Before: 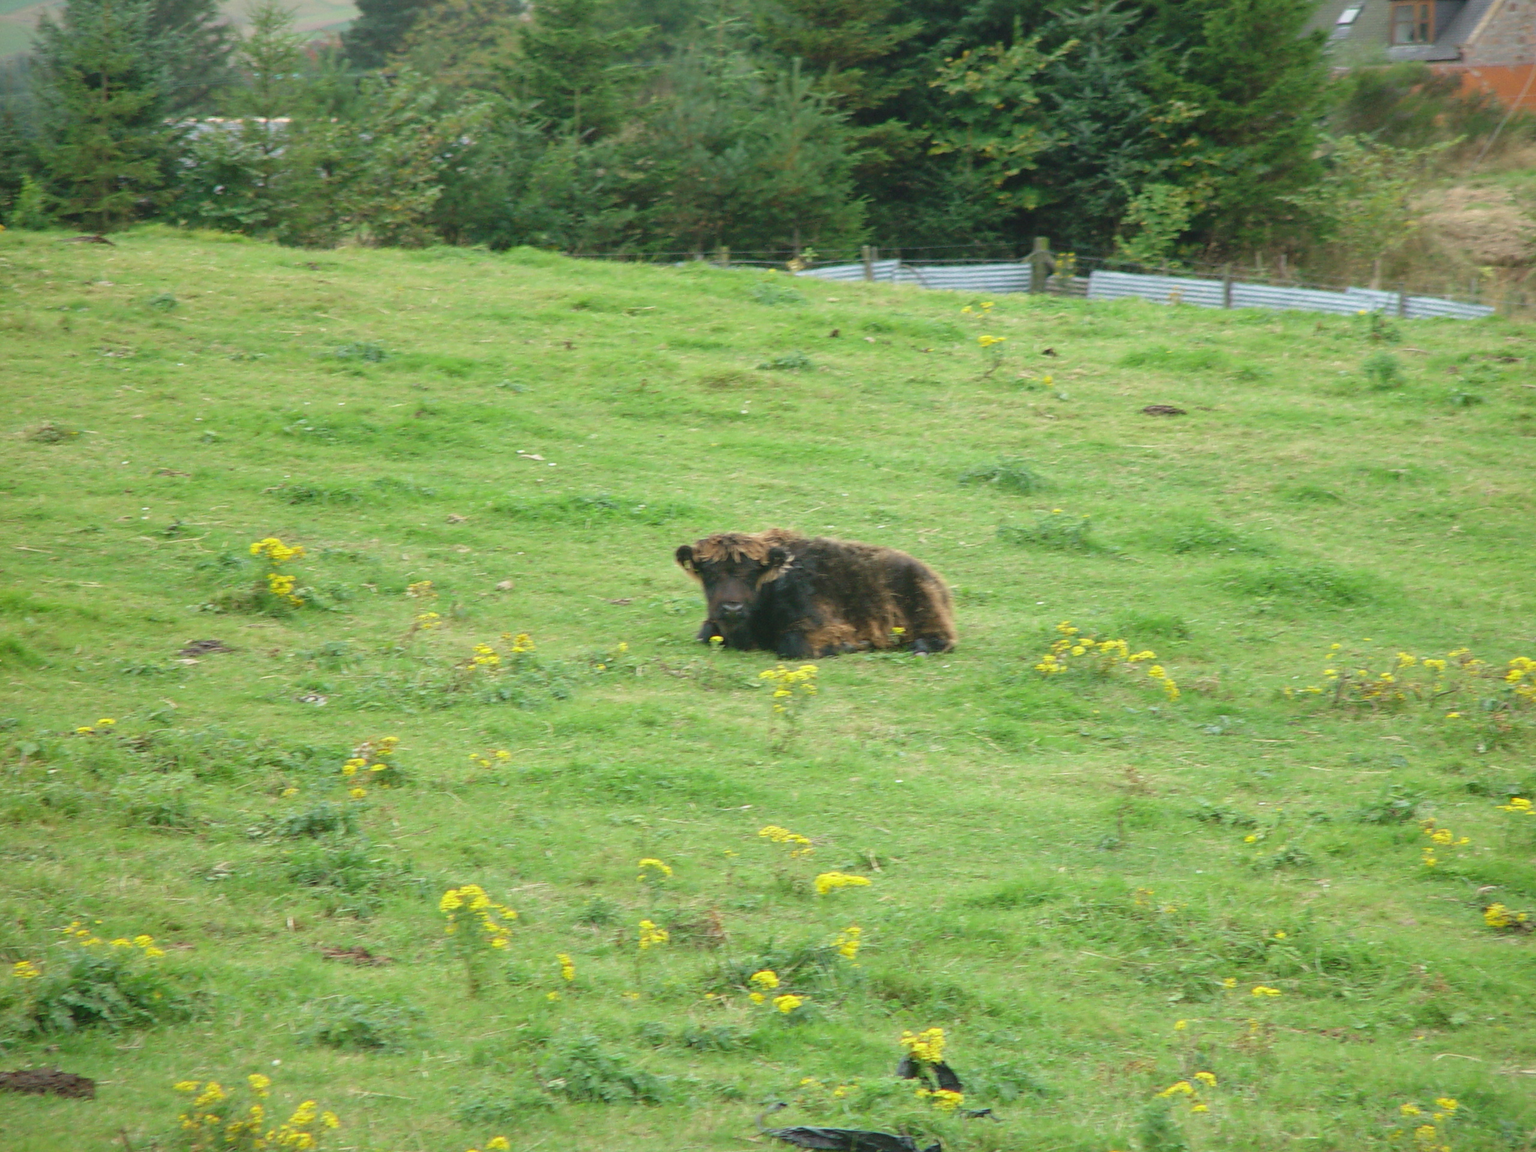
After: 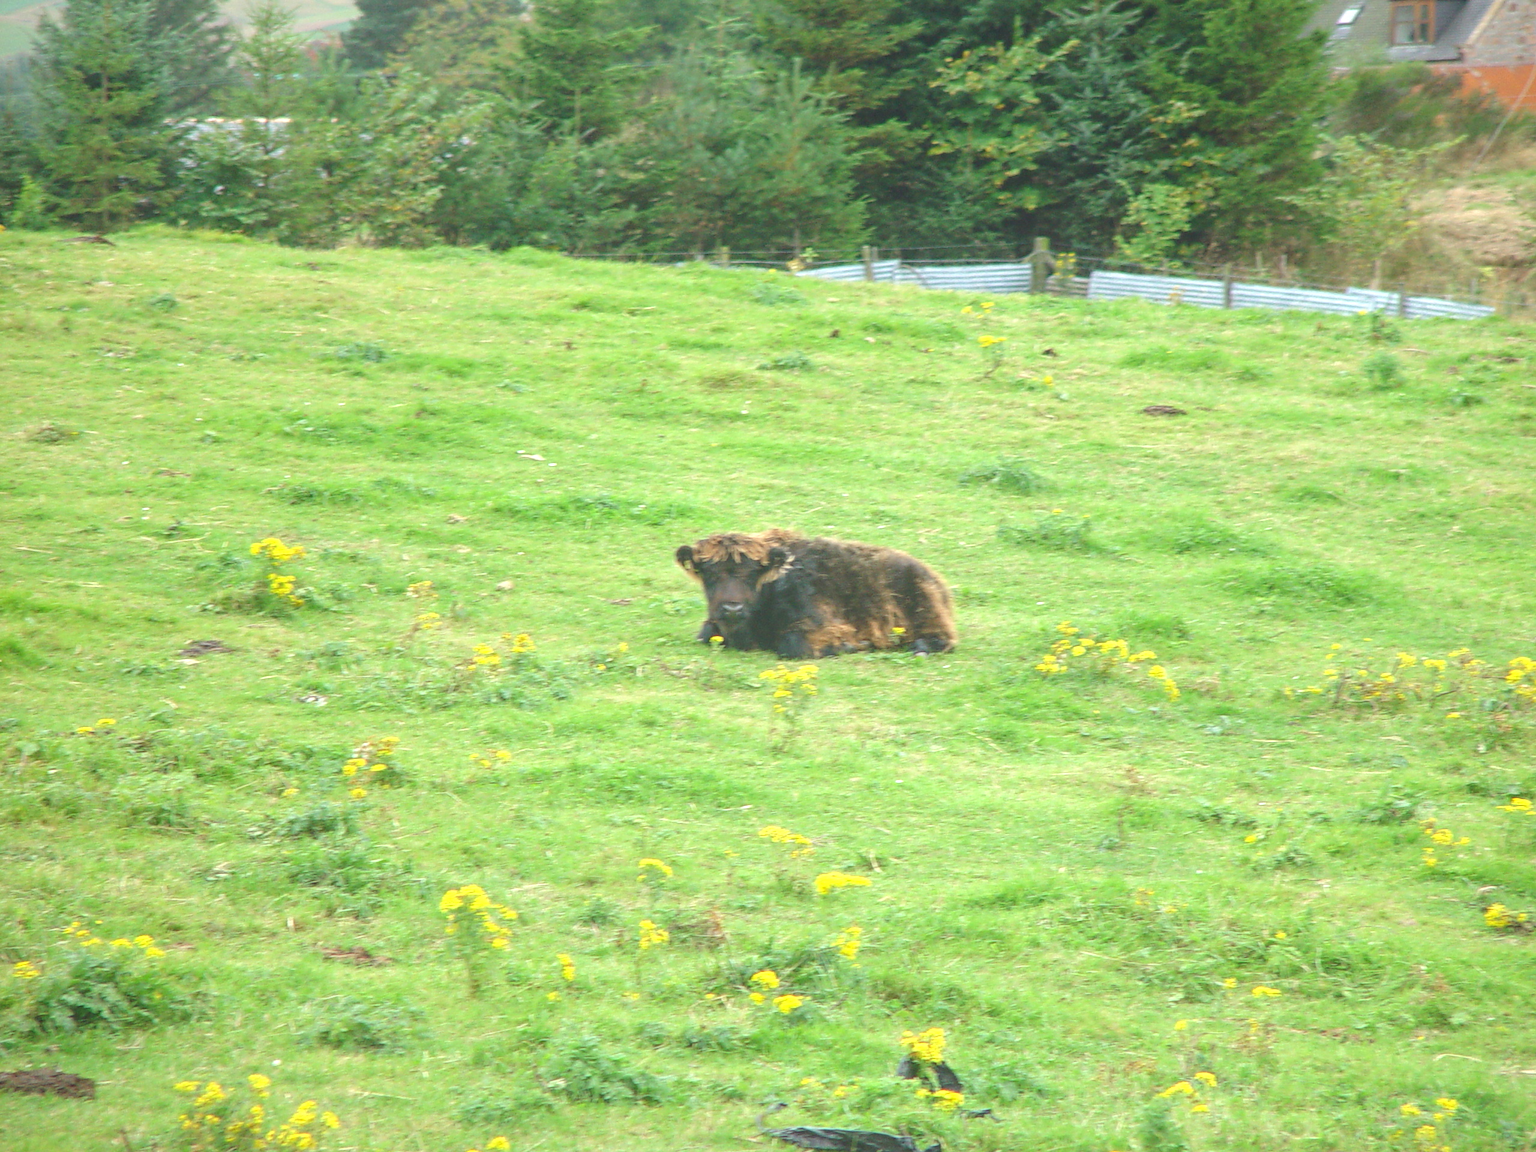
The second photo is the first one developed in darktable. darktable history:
color correction: highlights b* 0.009
local contrast: highlights 46%, shadows 0%, detail 100%
exposure: black level correction 0, exposure 0.692 EV, compensate highlight preservation false
